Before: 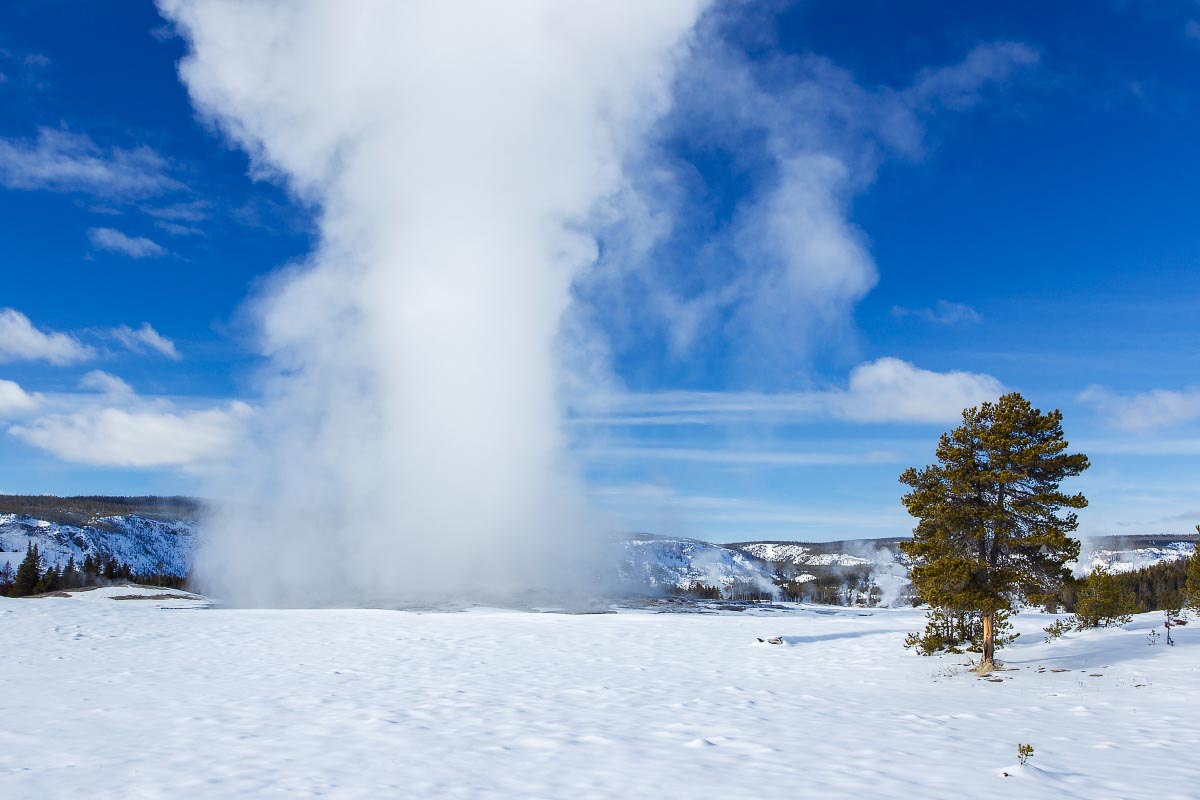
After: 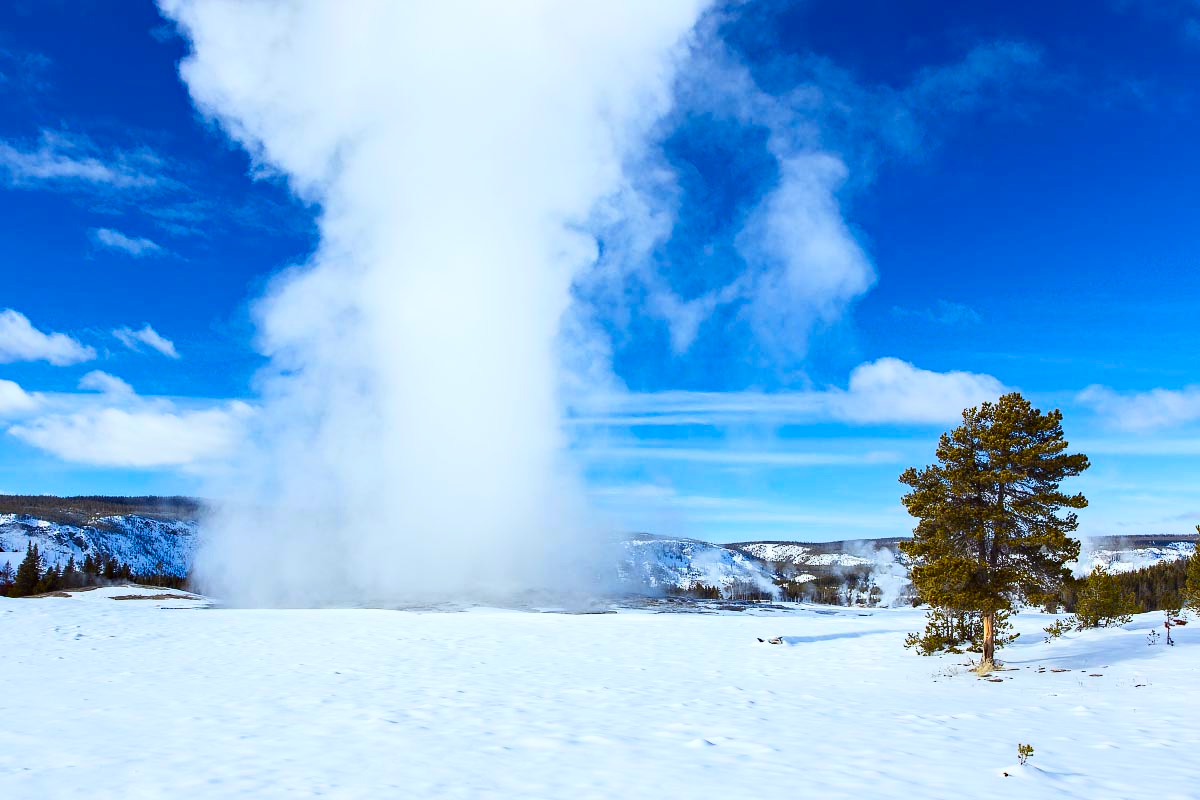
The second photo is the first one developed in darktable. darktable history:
haze removal: compatibility mode true, adaptive false
contrast brightness saturation: contrast 0.232, brightness 0.101, saturation 0.285
color correction: highlights a* -2.92, highlights b* -2.71, shadows a* 2.47, shadows b* 2.93
